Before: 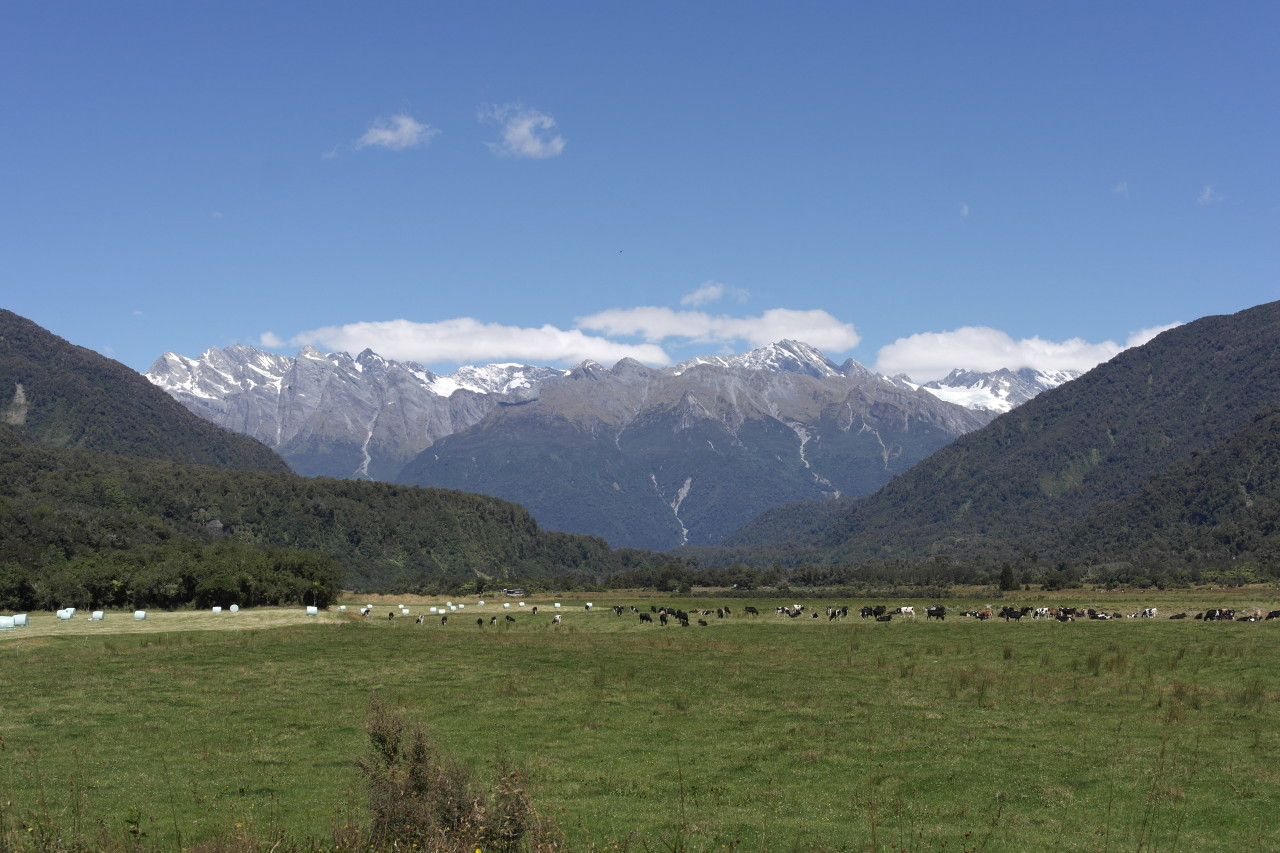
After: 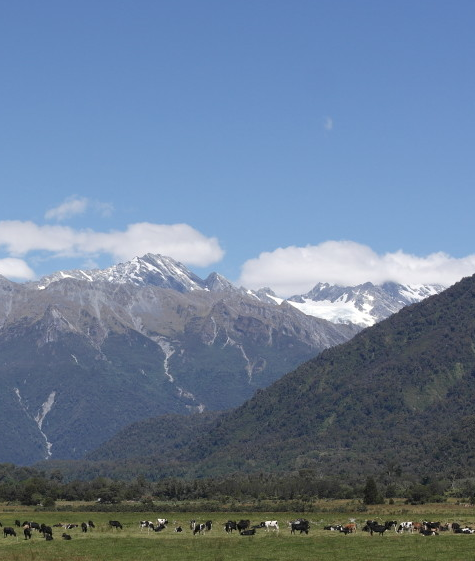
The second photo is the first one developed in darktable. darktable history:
crop and rotate: left 49.714%, top 10.149%, right 13.157%, bottom 24.02%
